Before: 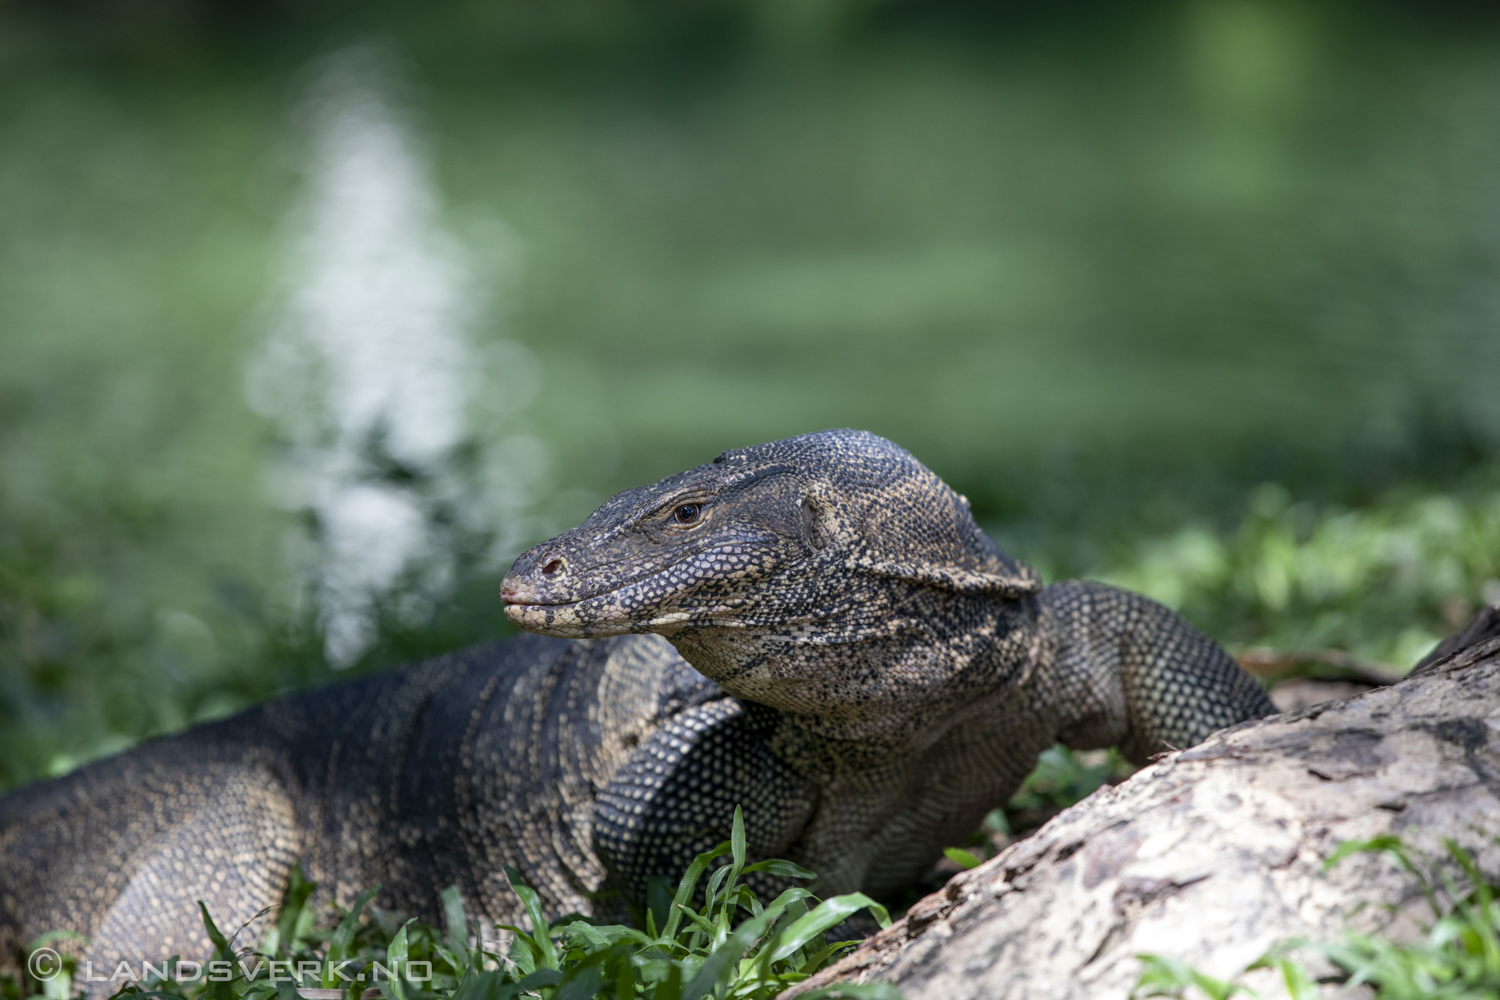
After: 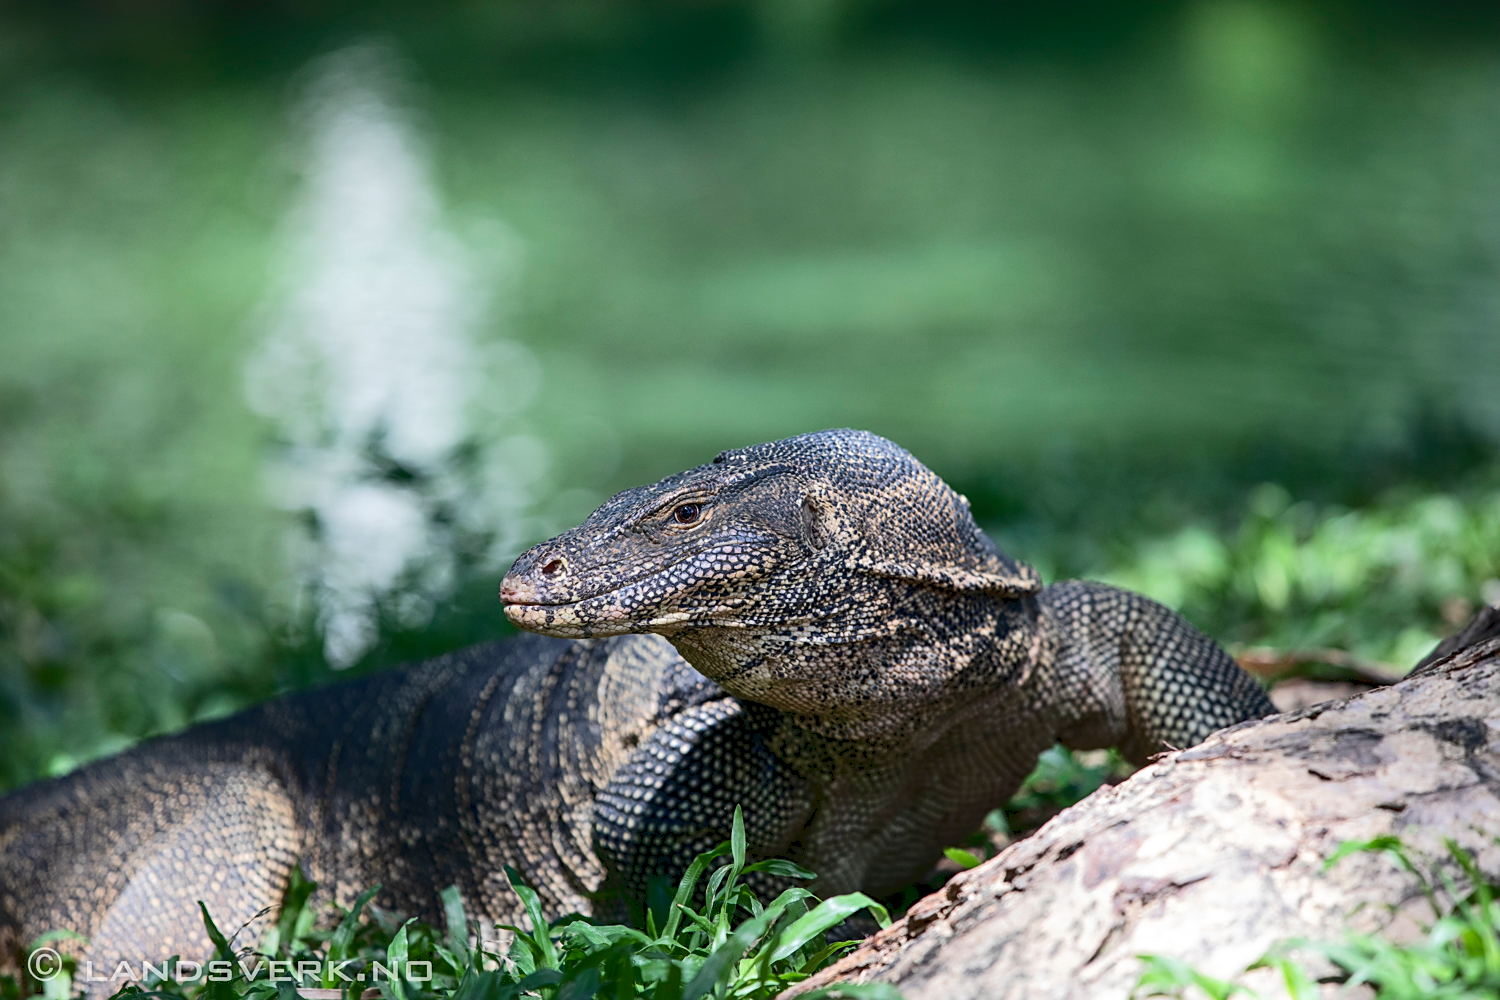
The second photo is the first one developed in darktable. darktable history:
sharpen: amount 0.559
tone curve: curves: ch0 [(0, 0) (0.003, 0.049) (0.011, 0.052) (0.025, 0.061) (0.044, 0.08) (0.069, 0.101) (0.1, 0.119) (0.136, 0.139) (0.177, 0.172) (0.224, 0.222) (0.277, 0.292) (0.335, 0.367) (0.399, 0.444) (0.468, 0.538) (0.543, 0.623) (0.623, 0.713) (0.709, 0.784) (0.801, 0.844) (0.898, 0.916) (1, 1)]
